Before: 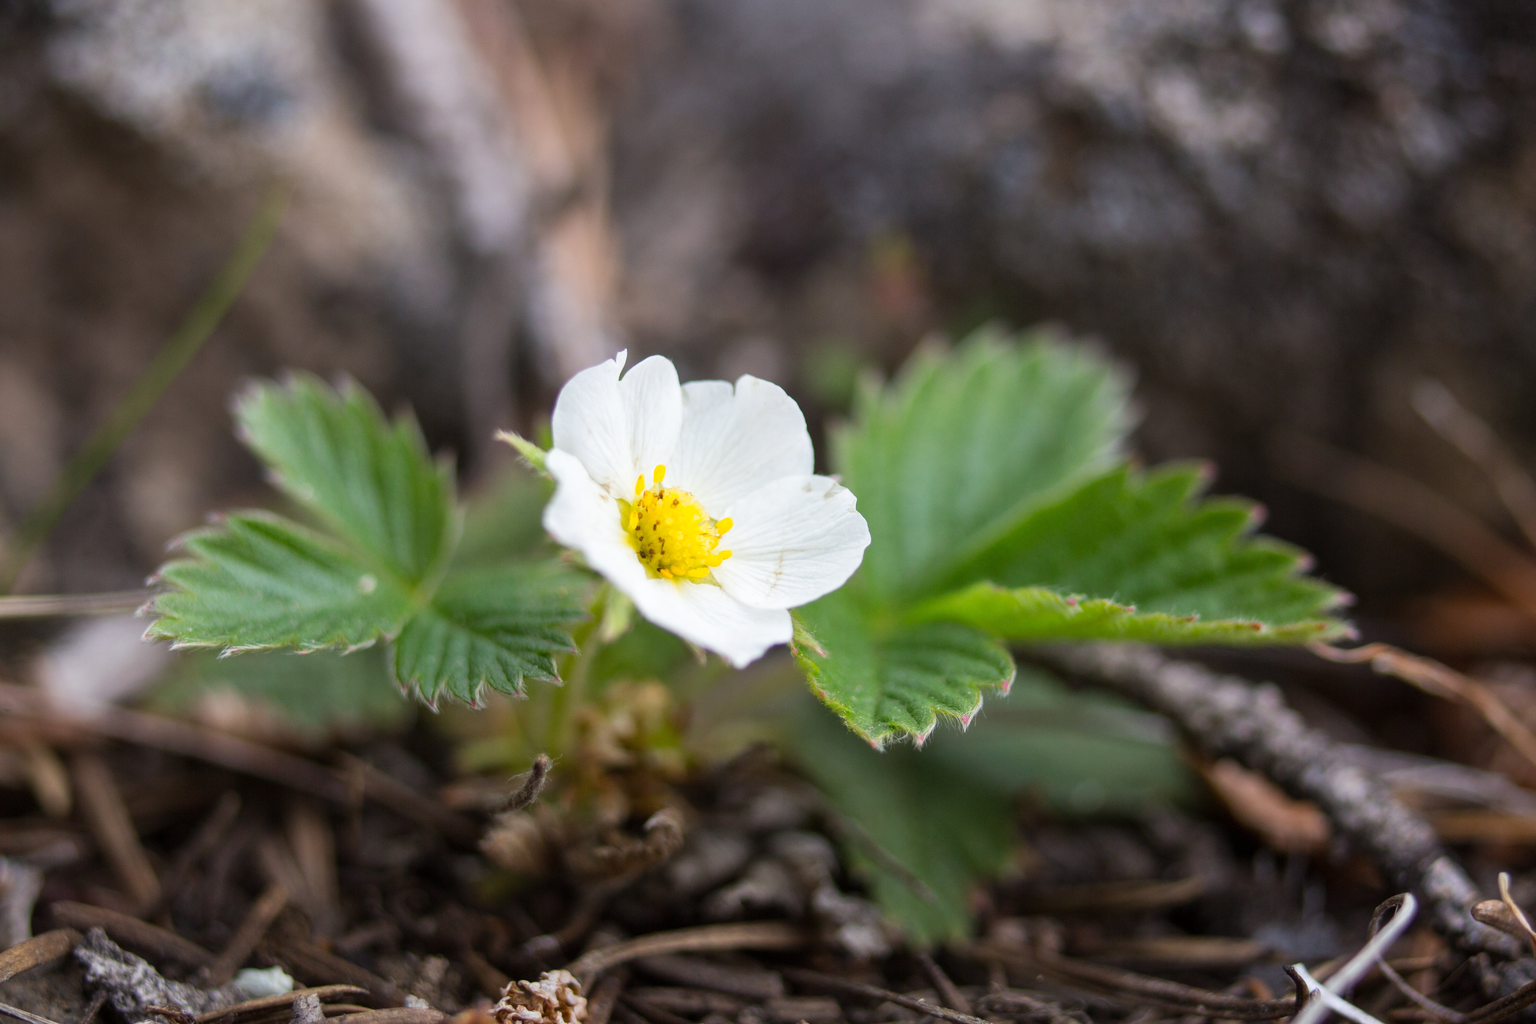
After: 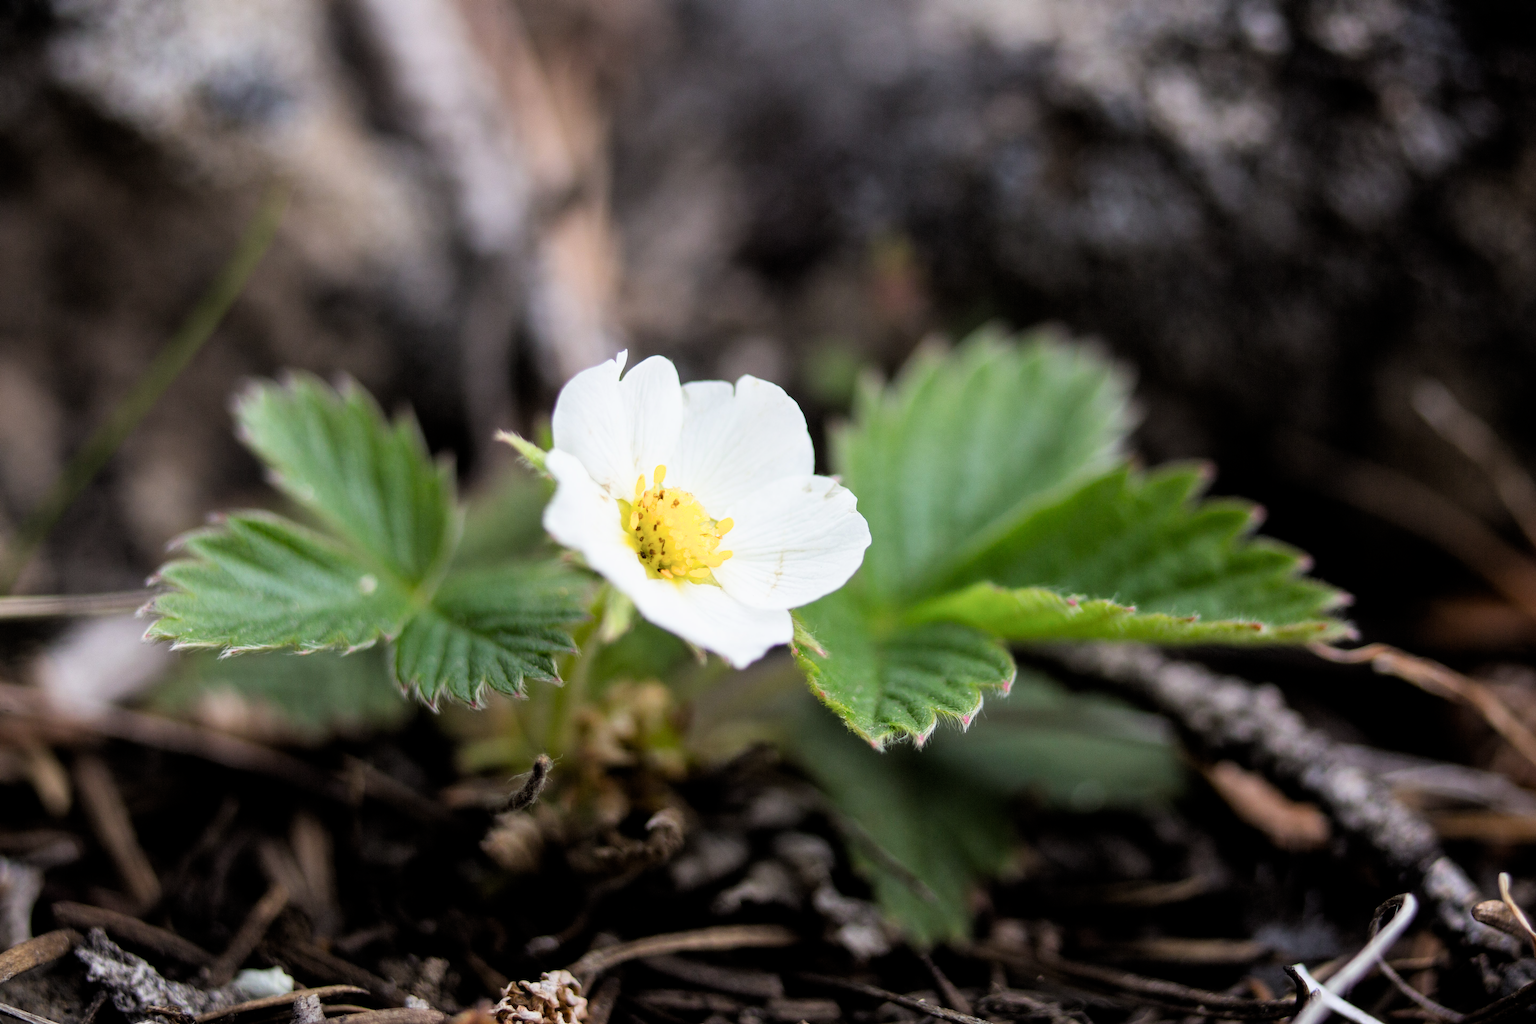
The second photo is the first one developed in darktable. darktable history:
filmic rgb: middle gray luminance 8.7%, black relative exposure -6.32 EV, white relative exposure 2.71 EV, target black luminance 0%, hardness 4.76, latitude 74.13%, contrast 1.338, shadows ↔ highlights balance 9.64%
